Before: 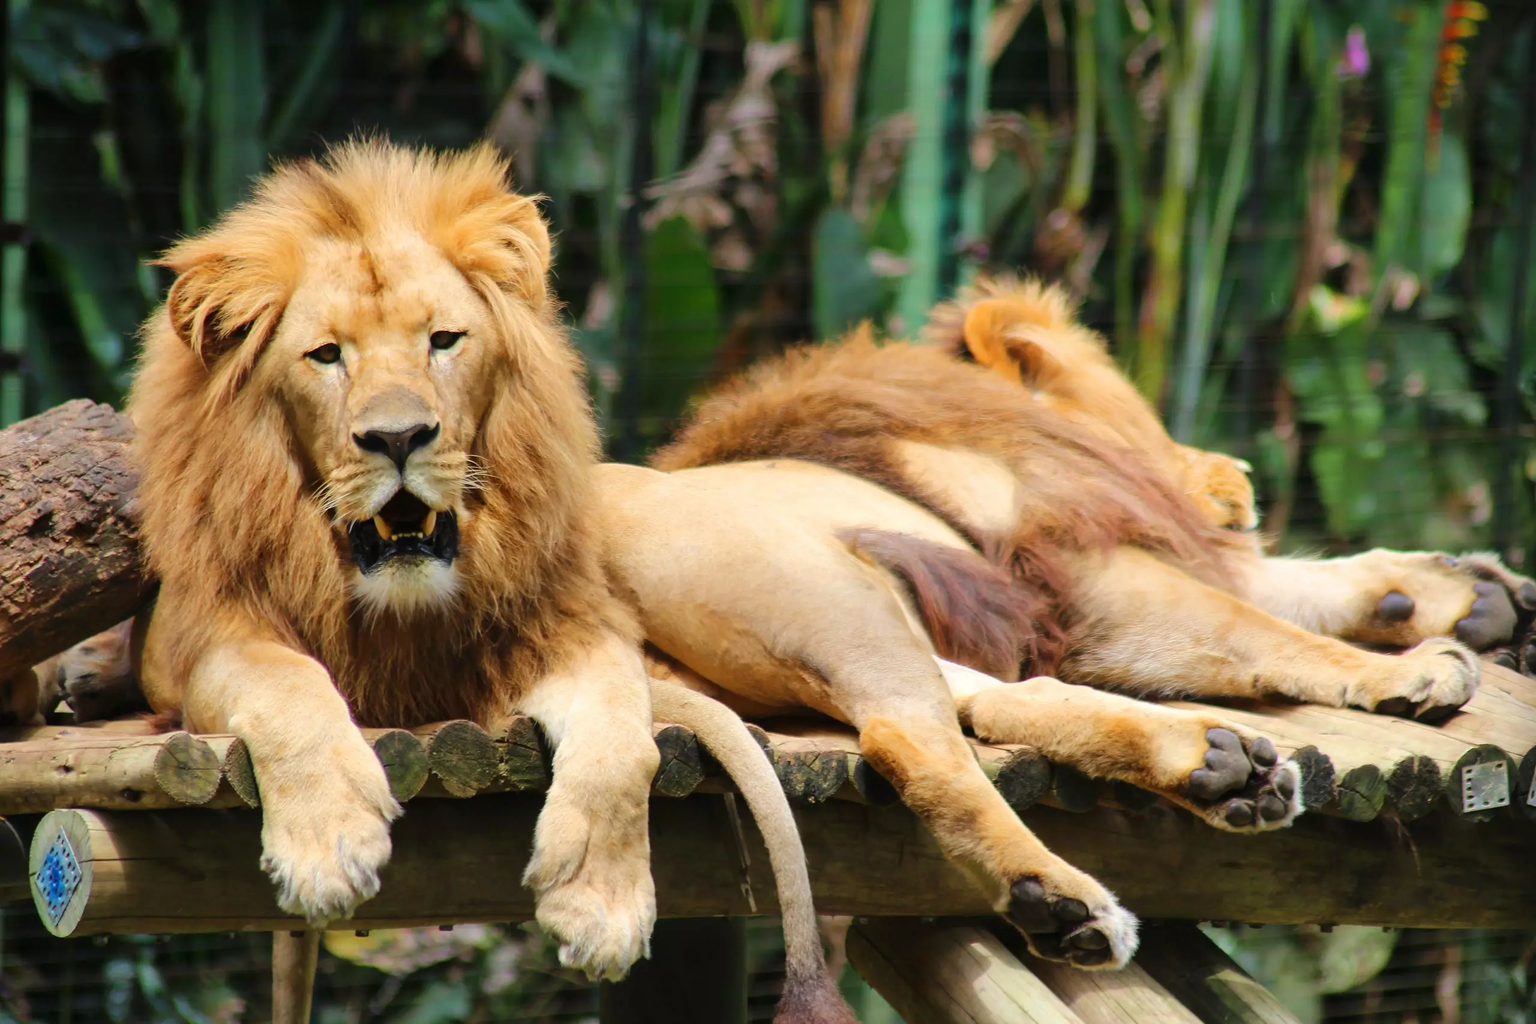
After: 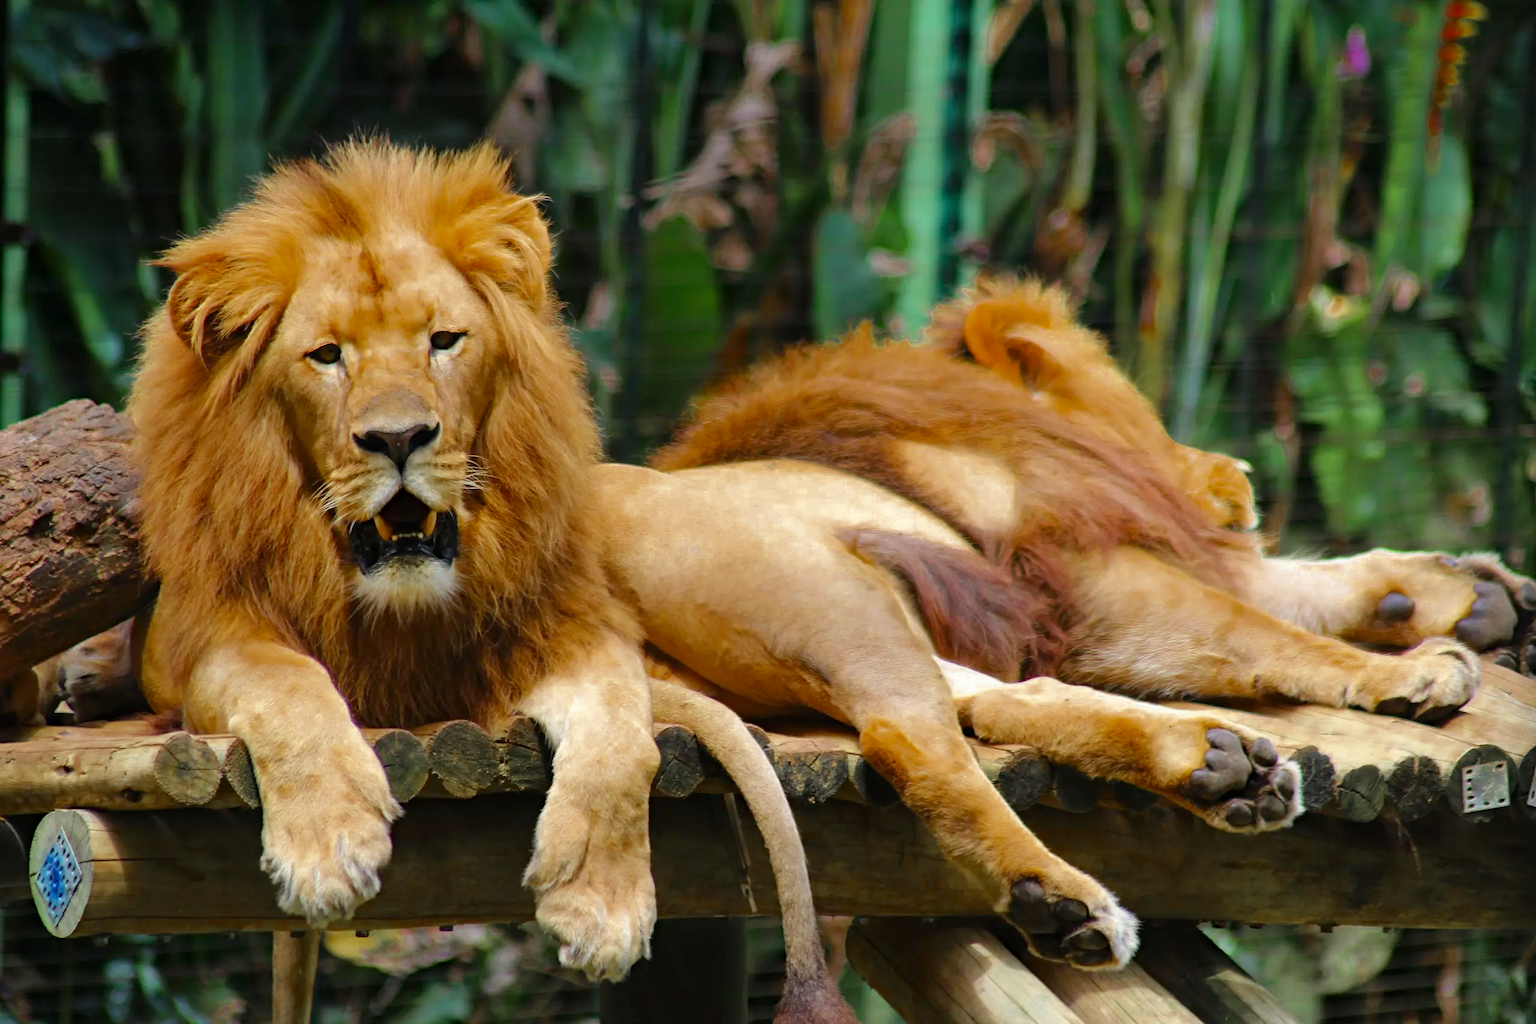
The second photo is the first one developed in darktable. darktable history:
color zones: curves: ch0 [(0.11, 0.396) (0.195, 0.36) (0.25, 0.5) (0.303, 0.412) (0.357, 0.544) (0.75, 0.5) (0.967, 0.328)]; ch1 [(0, 0.468) (0.112, 0.512) (0.202, 0.6) (0.25, 0.5) (0.307, 0.352) (0.357, 0.544) (0.75, 0.5) (0.963, 0.524)]
haze removal: adaptive false
contrast brightness saturation: saturation -0.046
